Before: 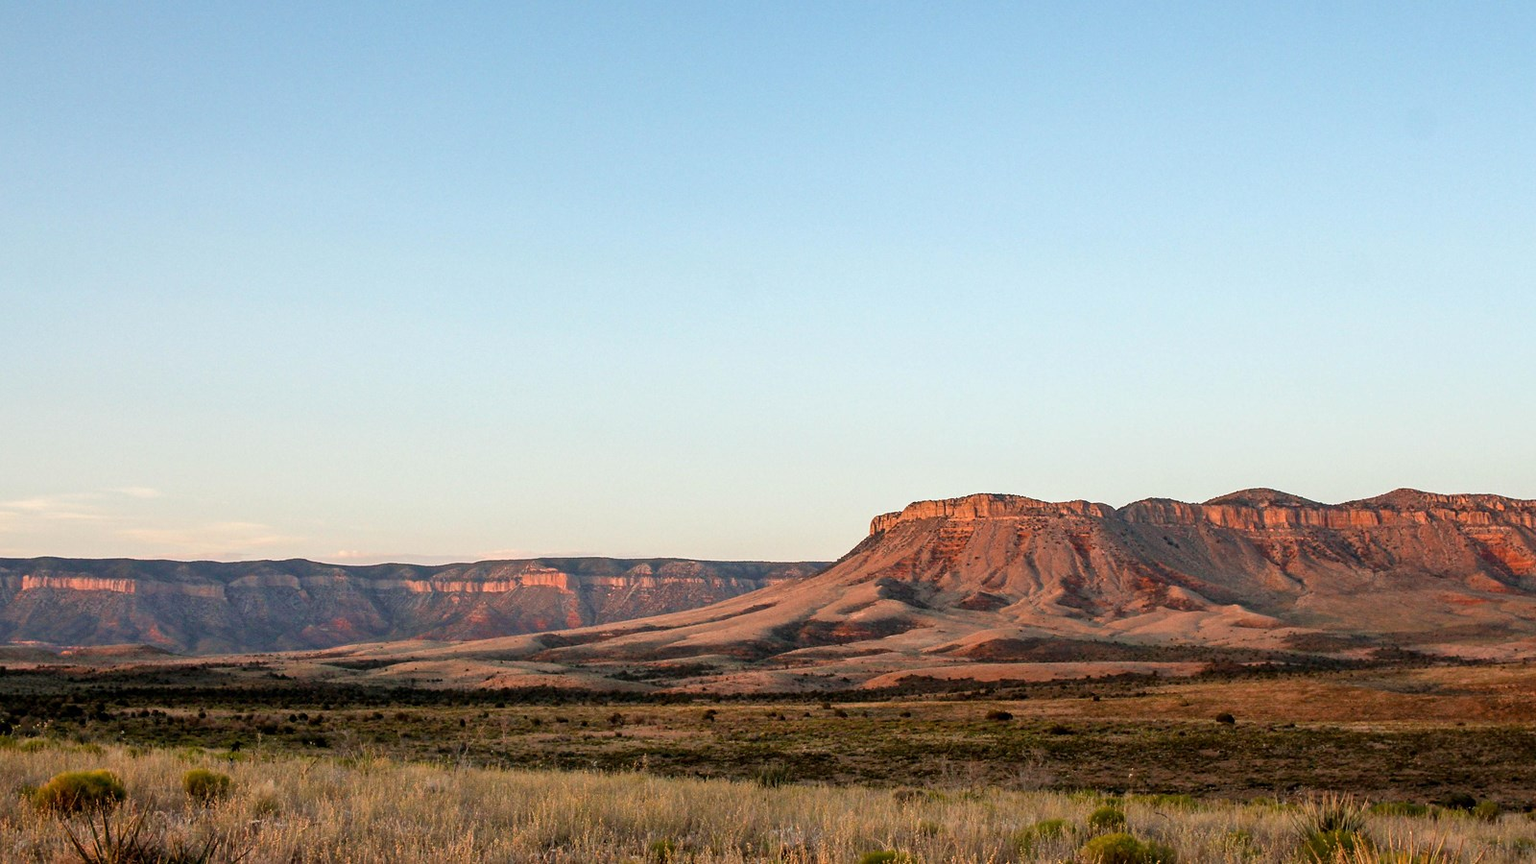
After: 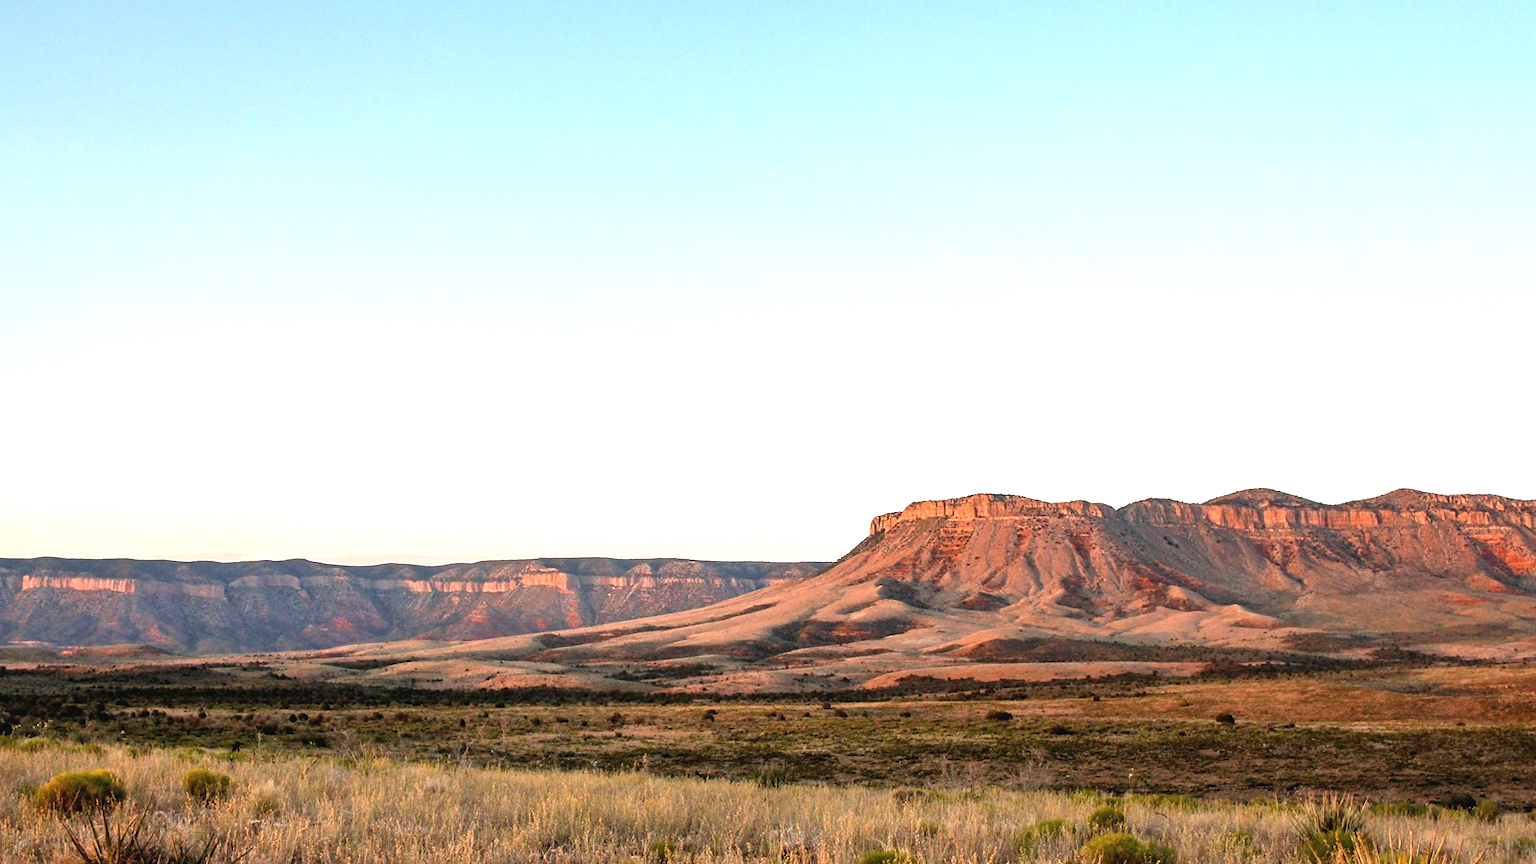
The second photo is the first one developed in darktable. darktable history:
exposure: black level correction -0.002, exposure 0.706 EV, compensate exposure bias true, compensate highlight preservation false
